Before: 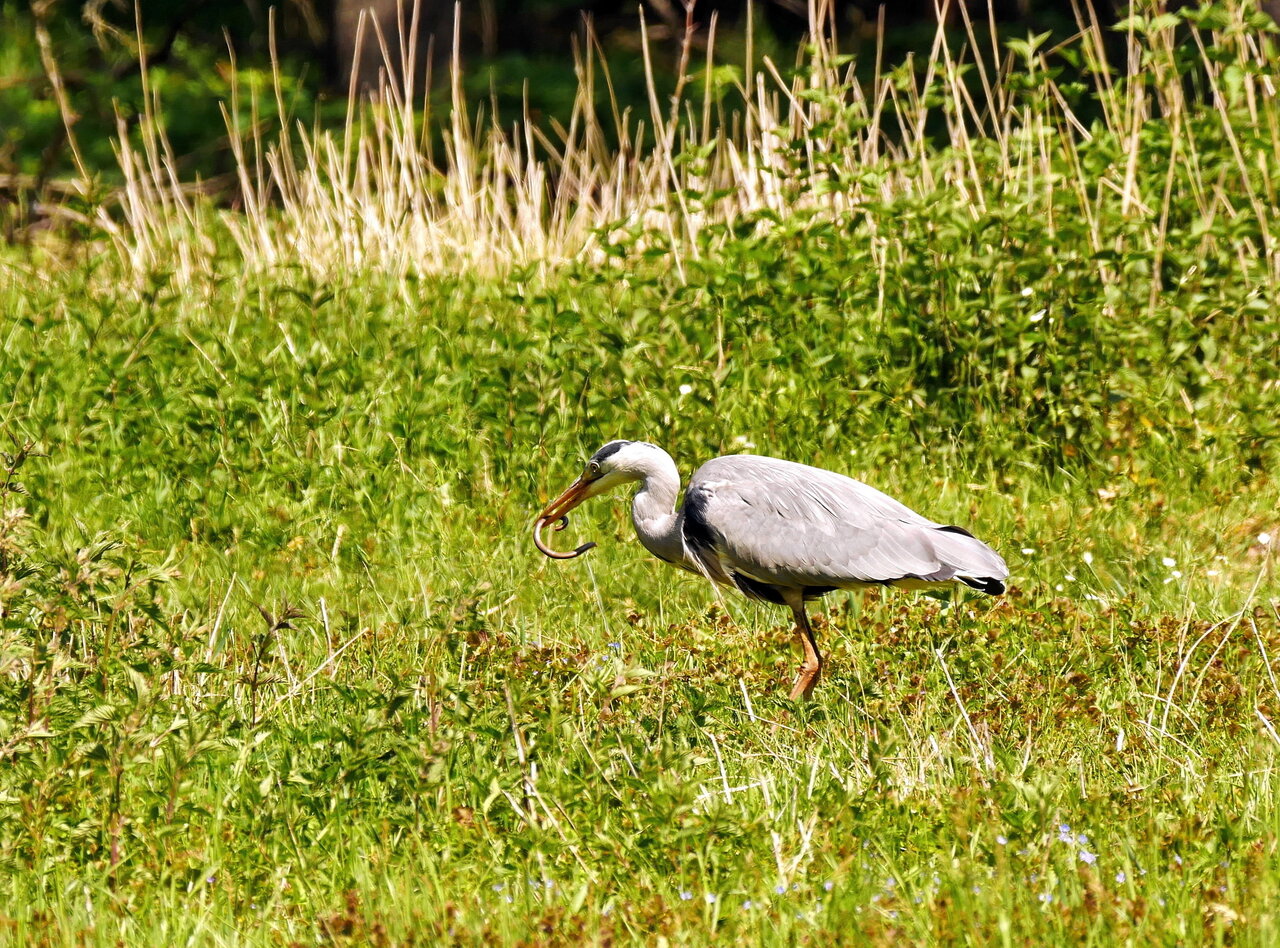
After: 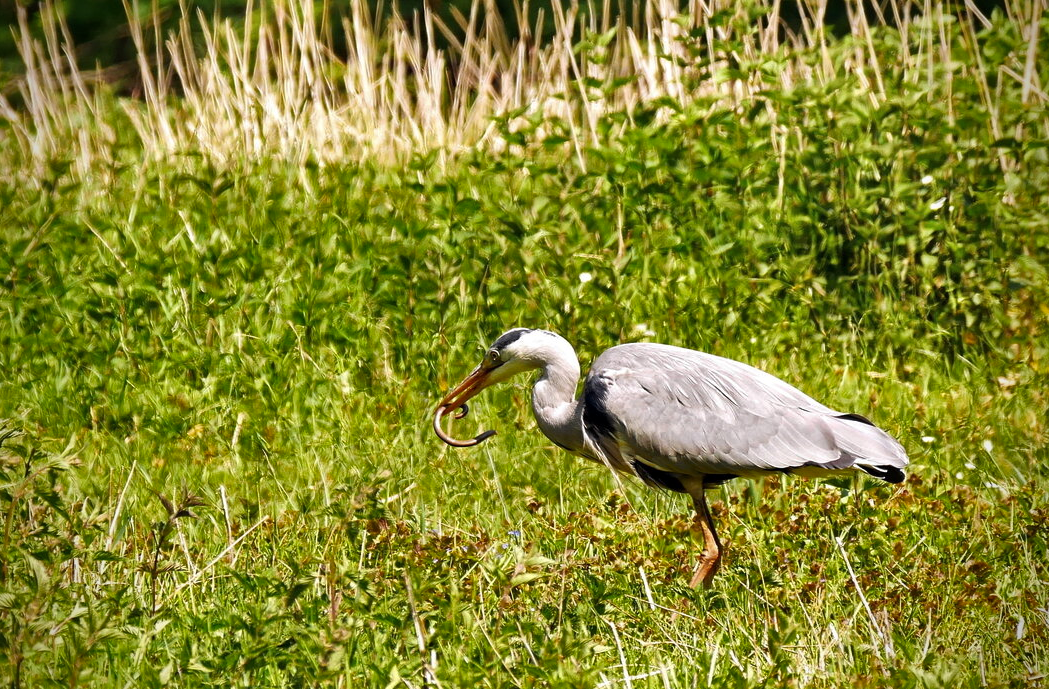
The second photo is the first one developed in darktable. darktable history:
local contrast: mode bilateral grid, contrast 10, coarseness 25, detail 110%, midtone range 0.2
shadows and highlights: shadows 19.7, highlights -83.66, soften with gaussian
crop: left 7.833%, top 11.821%, right 10.177%, bottom 15.455%
vignetting: fall-off radius 32.72%, saturation 0.034, unbound false
